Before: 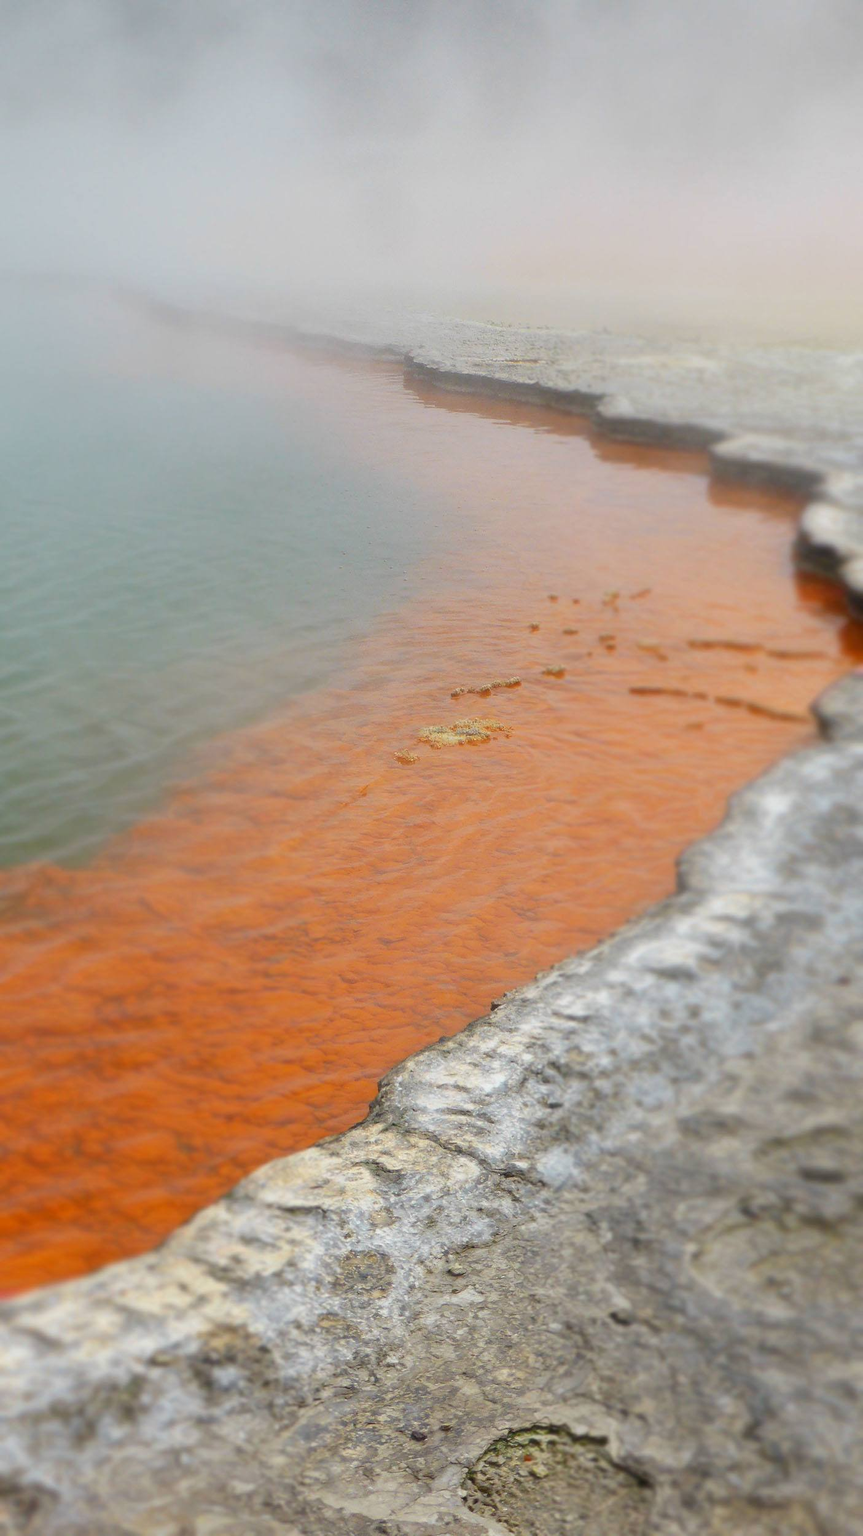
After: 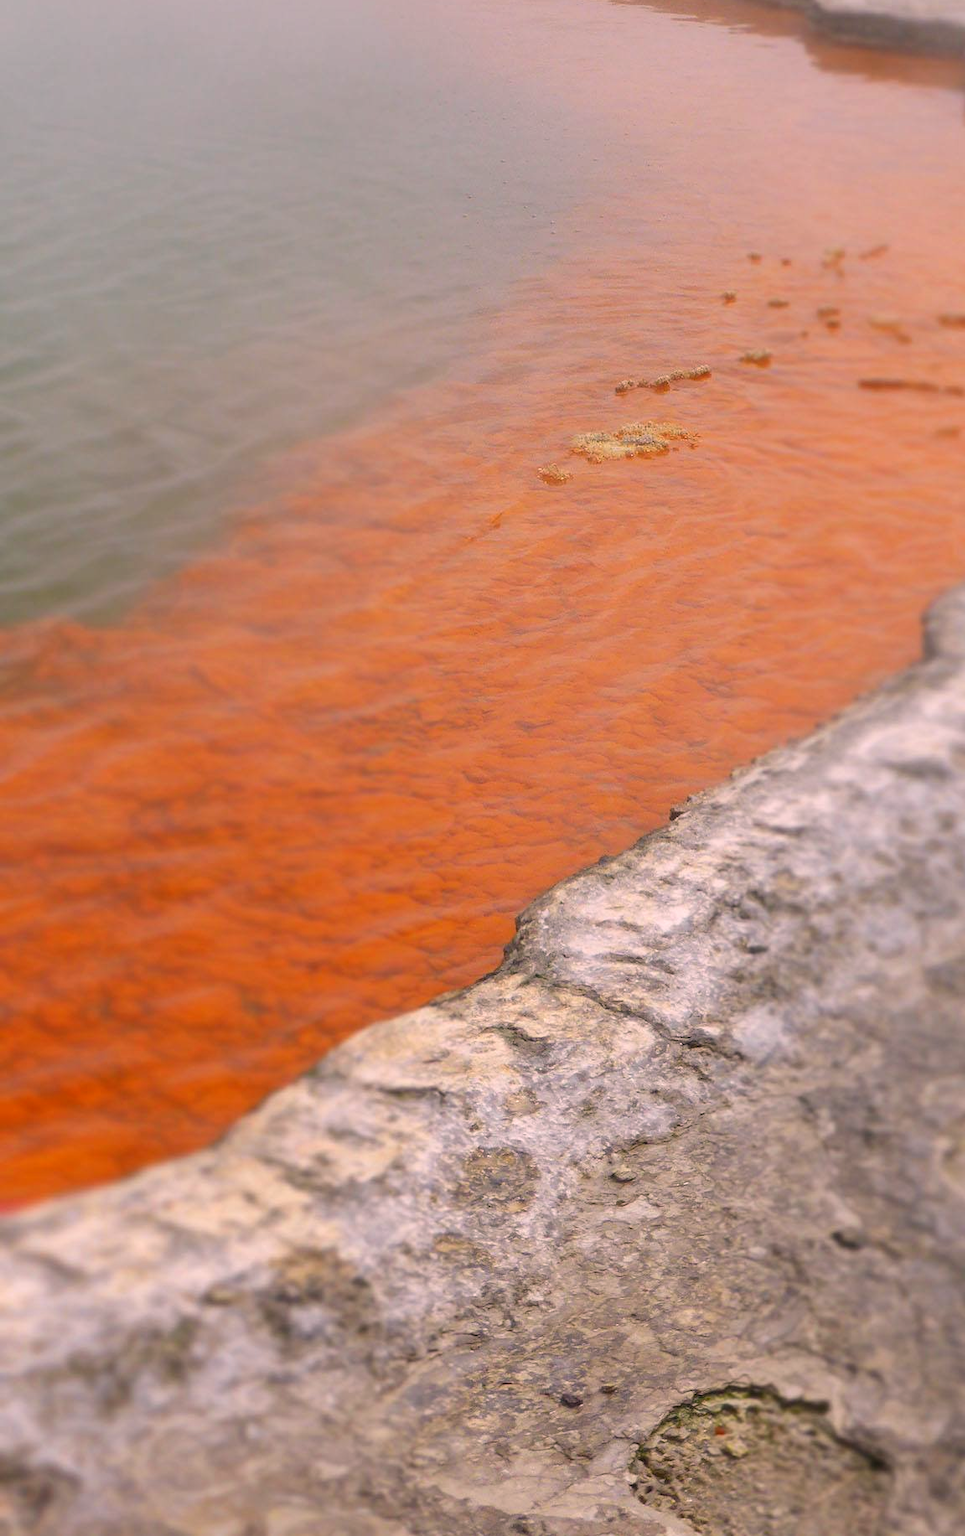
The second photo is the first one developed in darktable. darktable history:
color correction: highlights a* 14.66, highlights b* 4.7
crop: top 26.662%, right 17.984%
